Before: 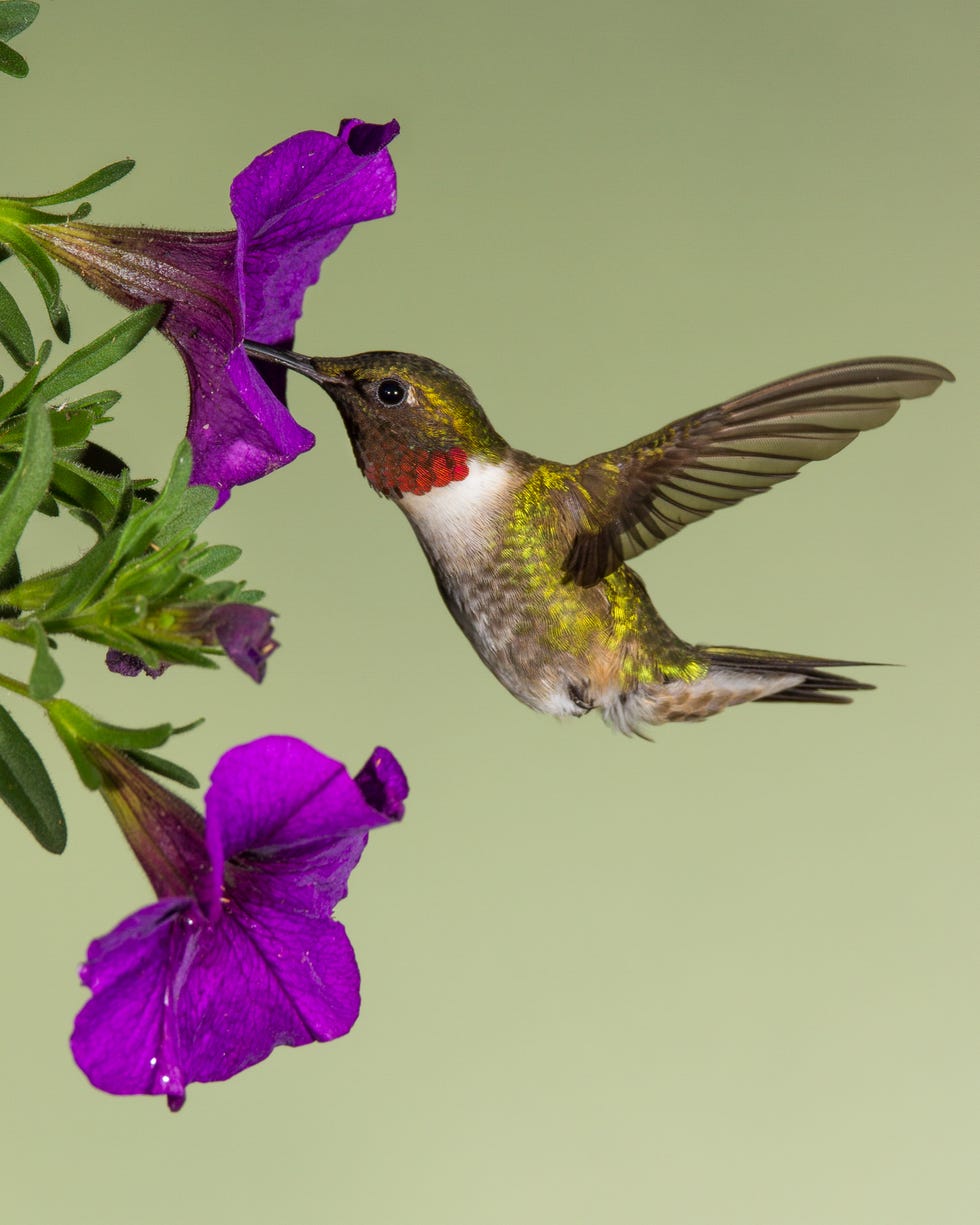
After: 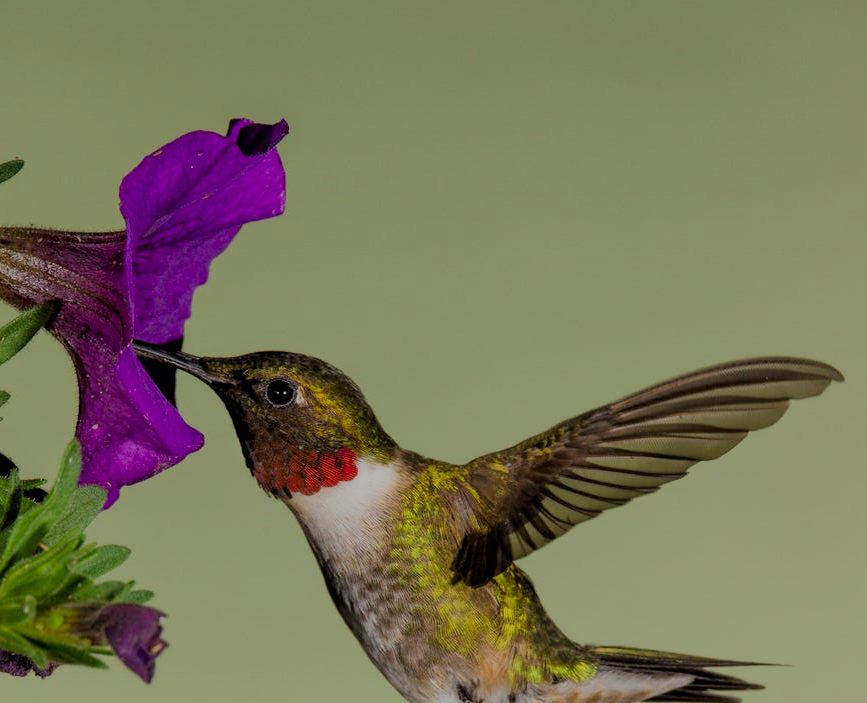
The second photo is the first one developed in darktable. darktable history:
filmic rgb: middle gray luminance 18.06%, black relative exposure -7.54 EV, white relative exposure 8.49 EV, target black luminance 0%, hardness 2.23, latitude 18.02%, contrast 0.881, highlights saturation mix 5.56%, shadows ↔ highlights balance 10.48%, add noise in highlights 0.001, color science v3 (2019), use custom middle-gray values true, contrast in highlights soft
crop and rotate: left 11.431%, bottom 42.559%
contrast brightness saturation: brightness -0.1
